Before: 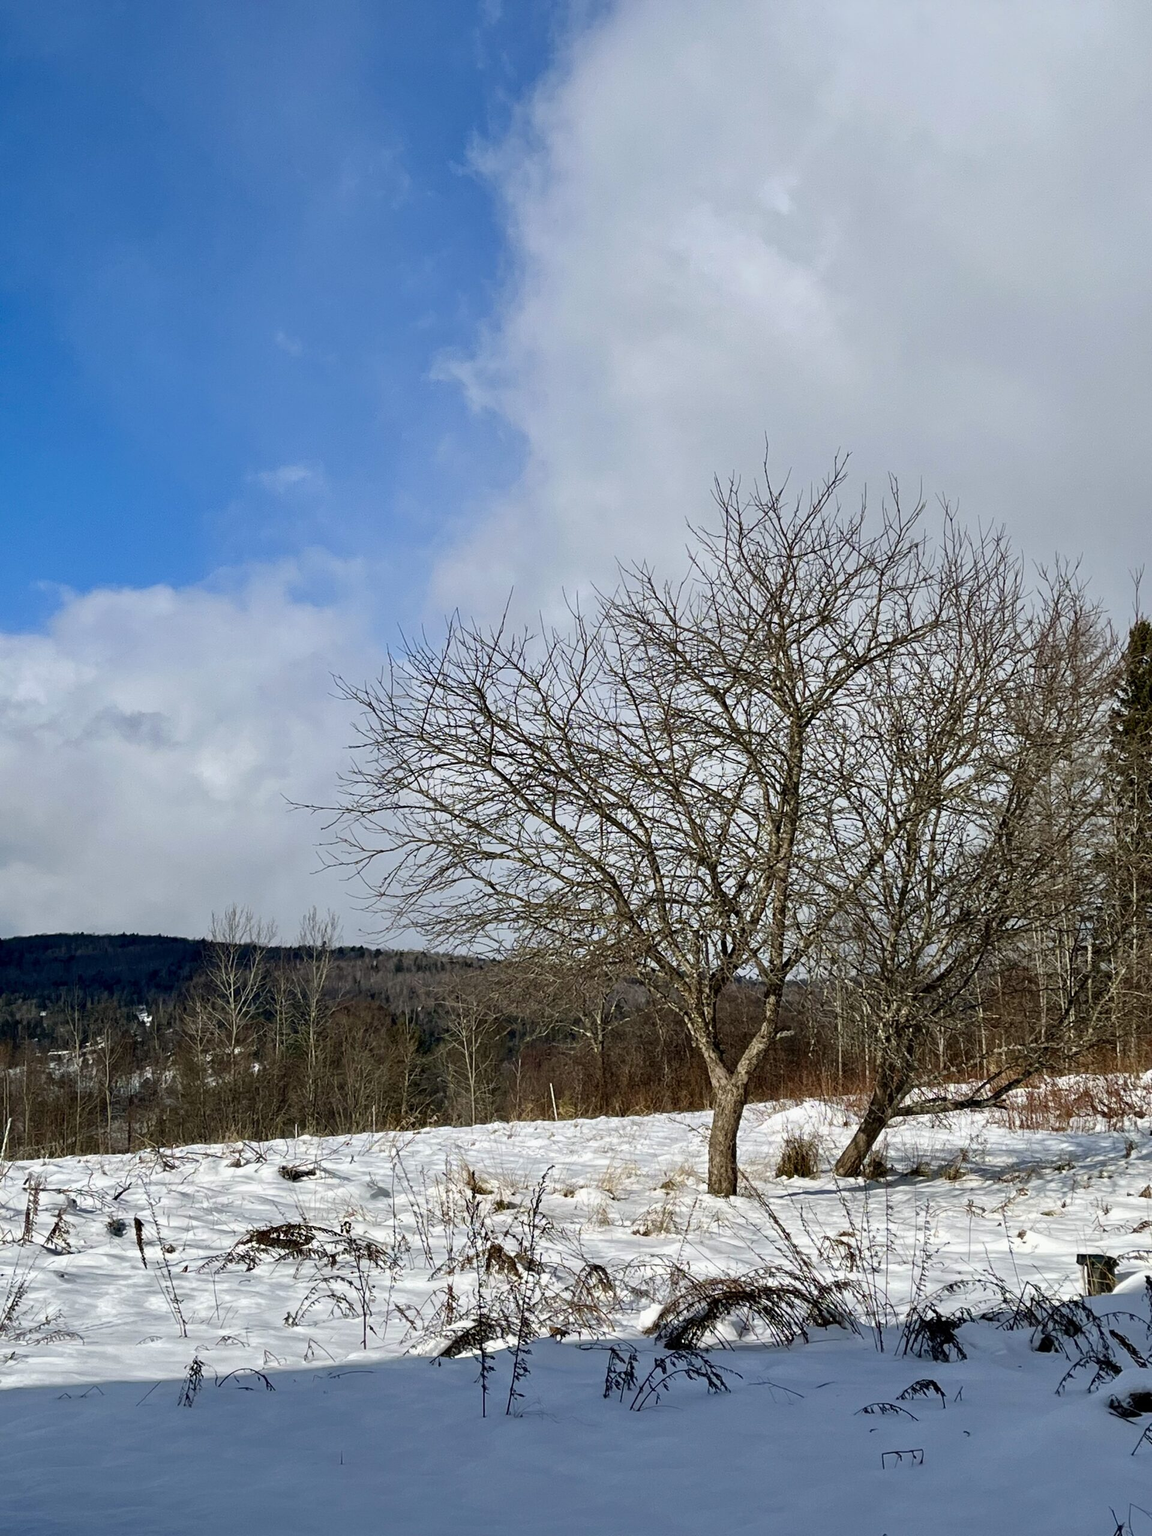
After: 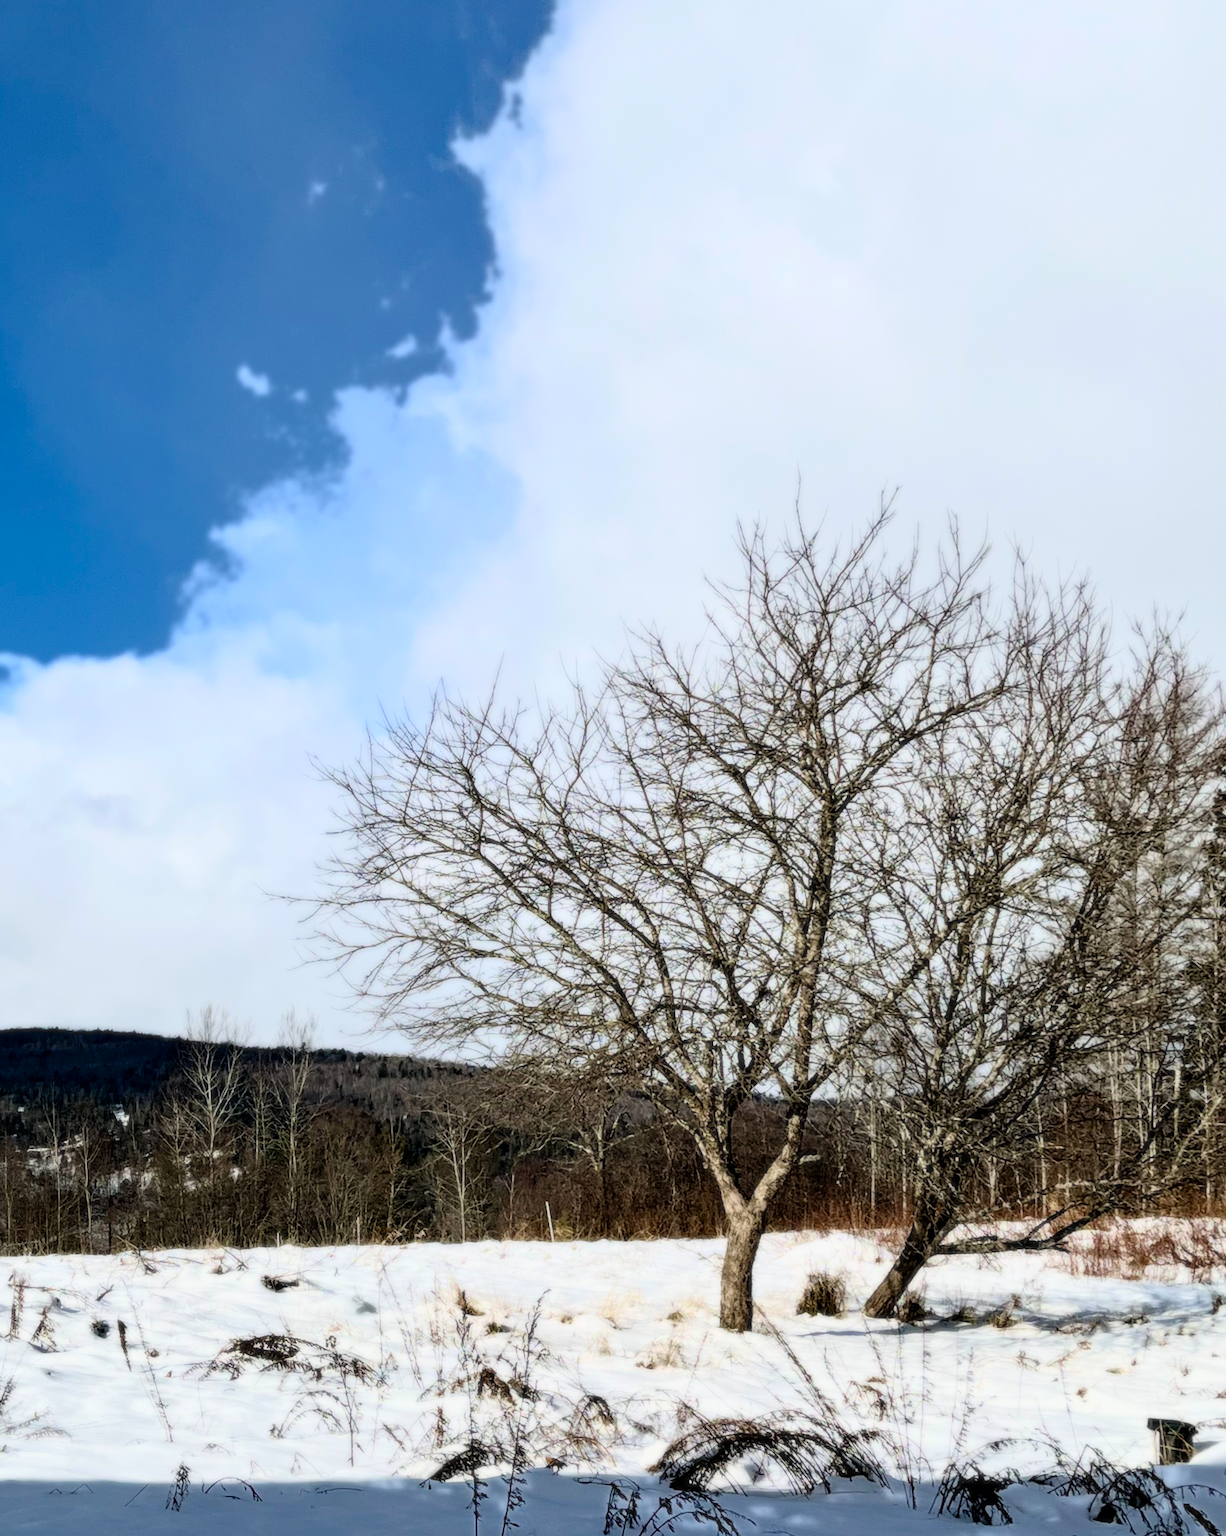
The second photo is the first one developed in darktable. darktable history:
bloom: size 0%, threshold 54.82%, strength 8.31%
crop: top 0.448%, right 0.264%, bottom 5.045%
filmic rgb: black relative exposure -7.15 EV, white relative exposure 5.36 EV, hardness 3.02, color science v6 (2022)
rotate and perspective: rotation 0.062°, lens shift (vertical) 0.115, lens shift (horizontal) -0.133, crop left 0.047, crop right 0.94, crop top 0.061, crop bottom 0.94
